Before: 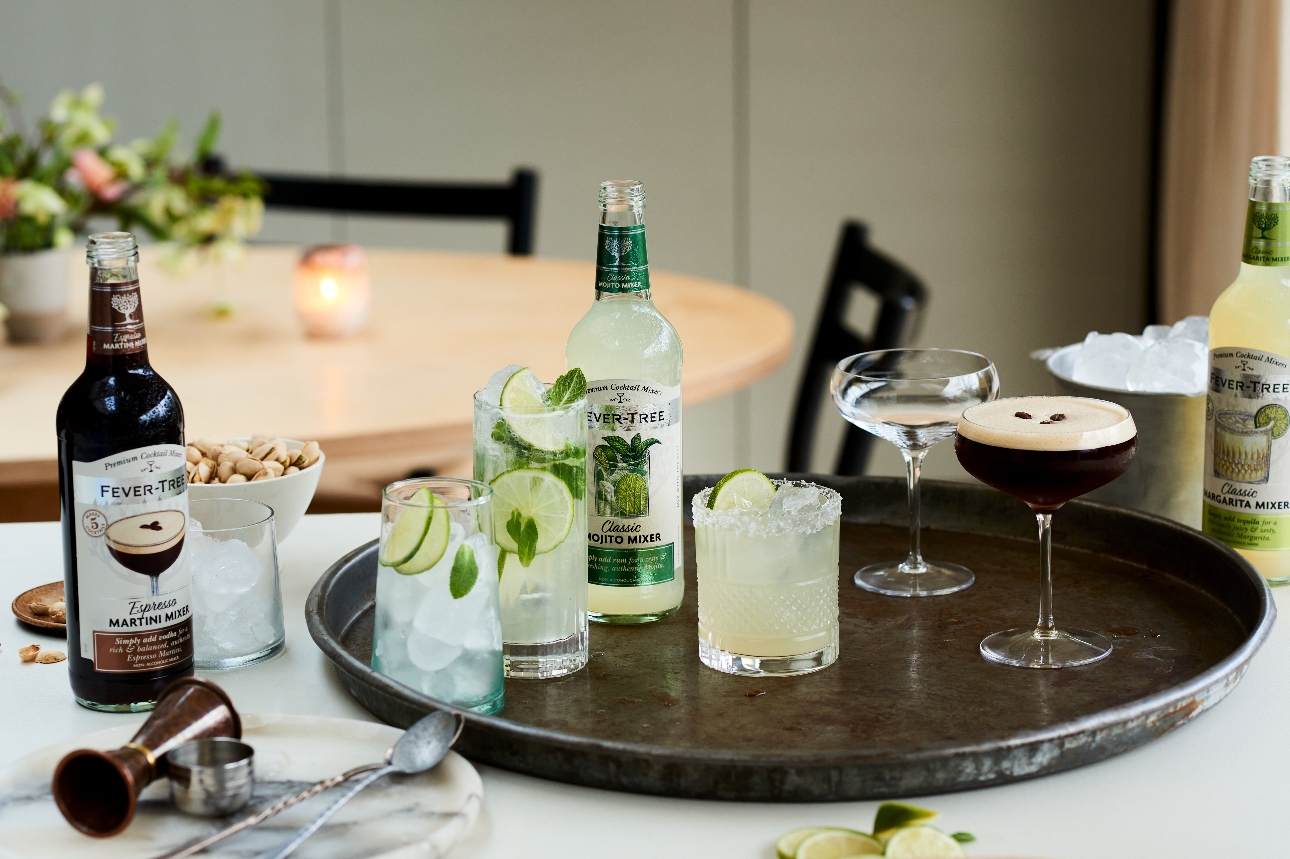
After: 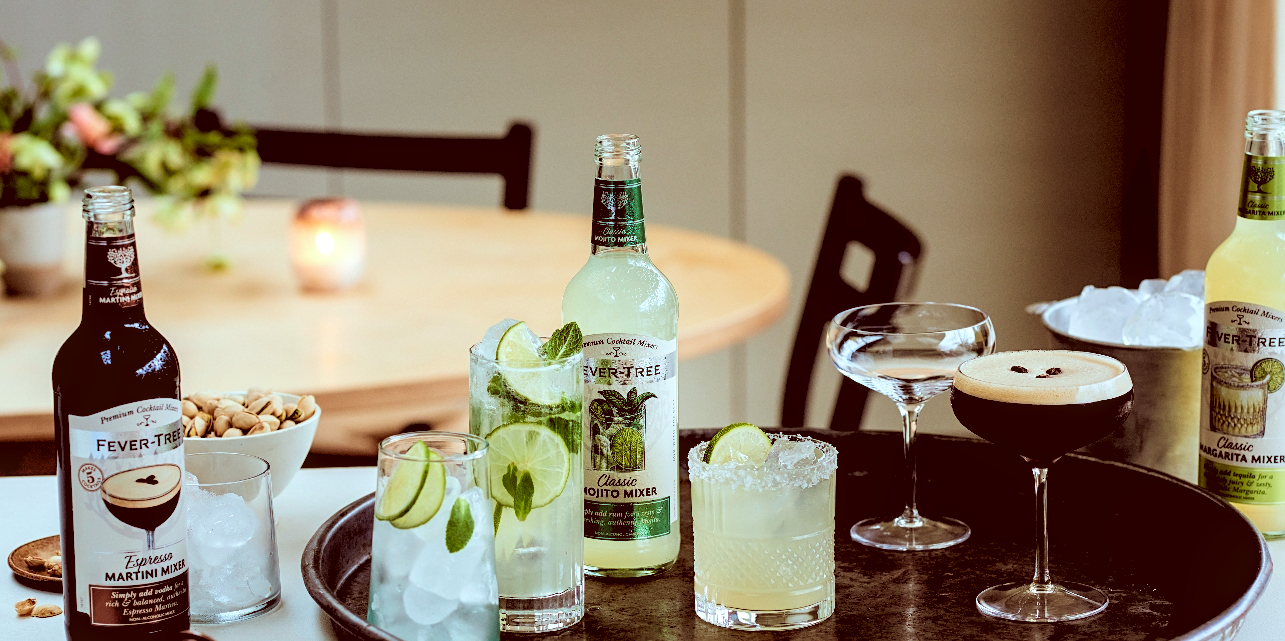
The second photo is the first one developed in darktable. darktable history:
sharpen: amount 0.2
crop: left 0.387%, top 5.469%, bottom 19.809%
local contrast: on, module defaults
velvia: on, module defaults
rgb levels: levels [[0.029, 0.461, 0.922], [0, 0.5, 1], [0, 0.5, 1]]
white balance: red 0.984, blue 1.059
color correction: highlights a* -7.23, highlights b* -0.161, shadows a* 20.08, shadows b* 11.73
